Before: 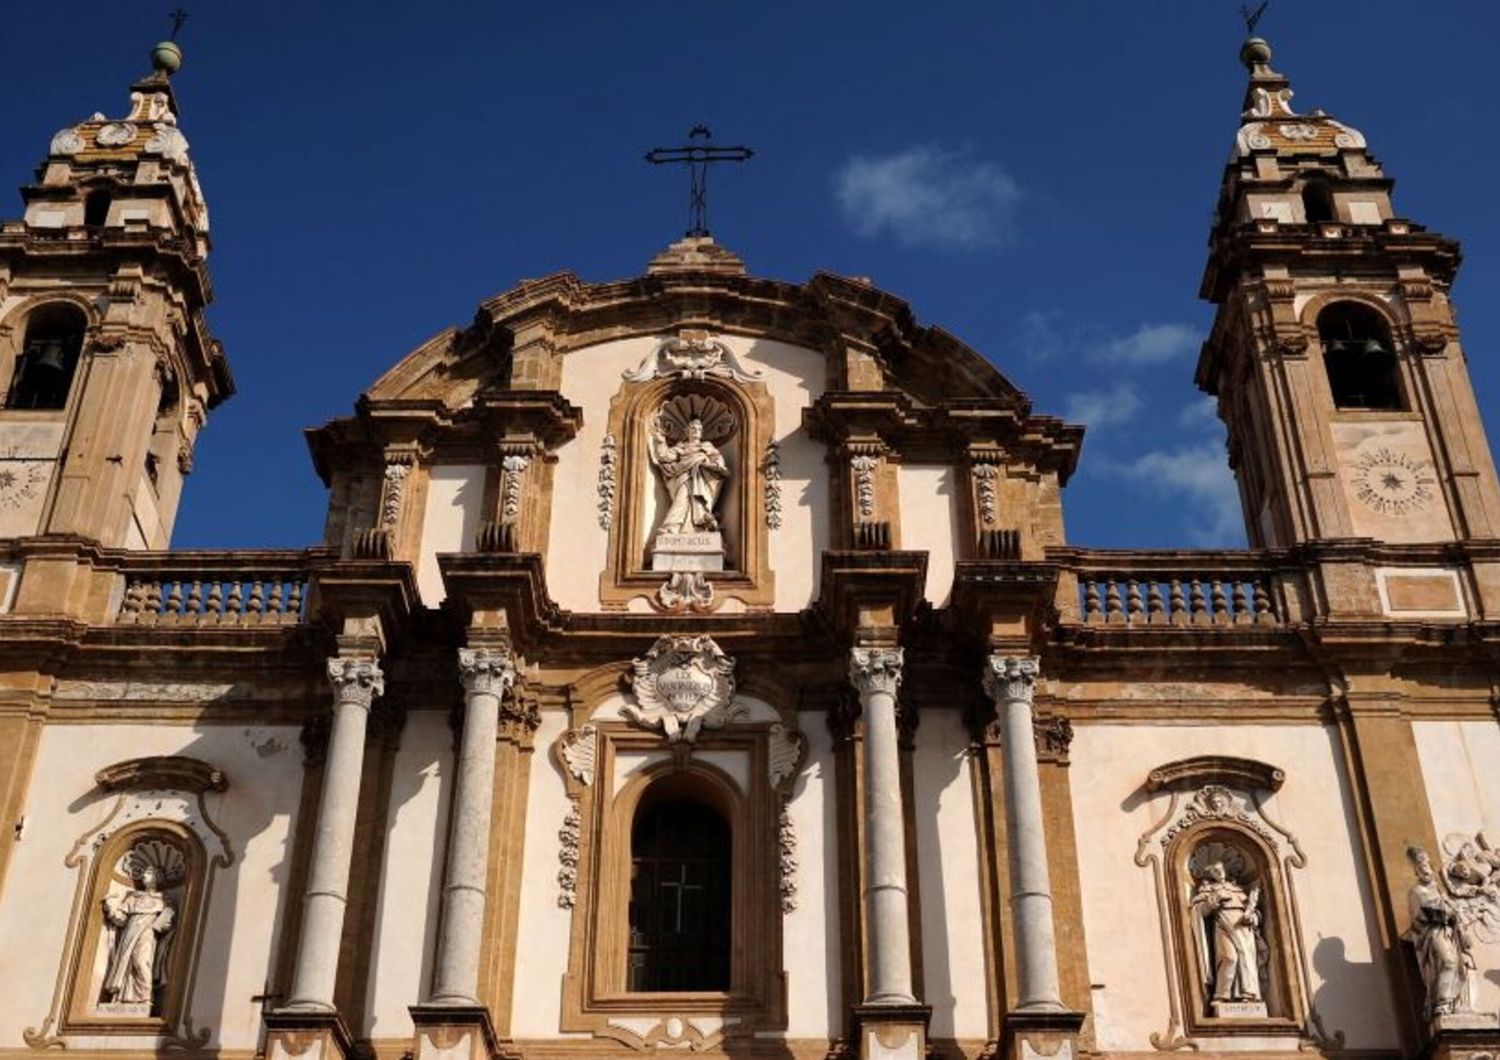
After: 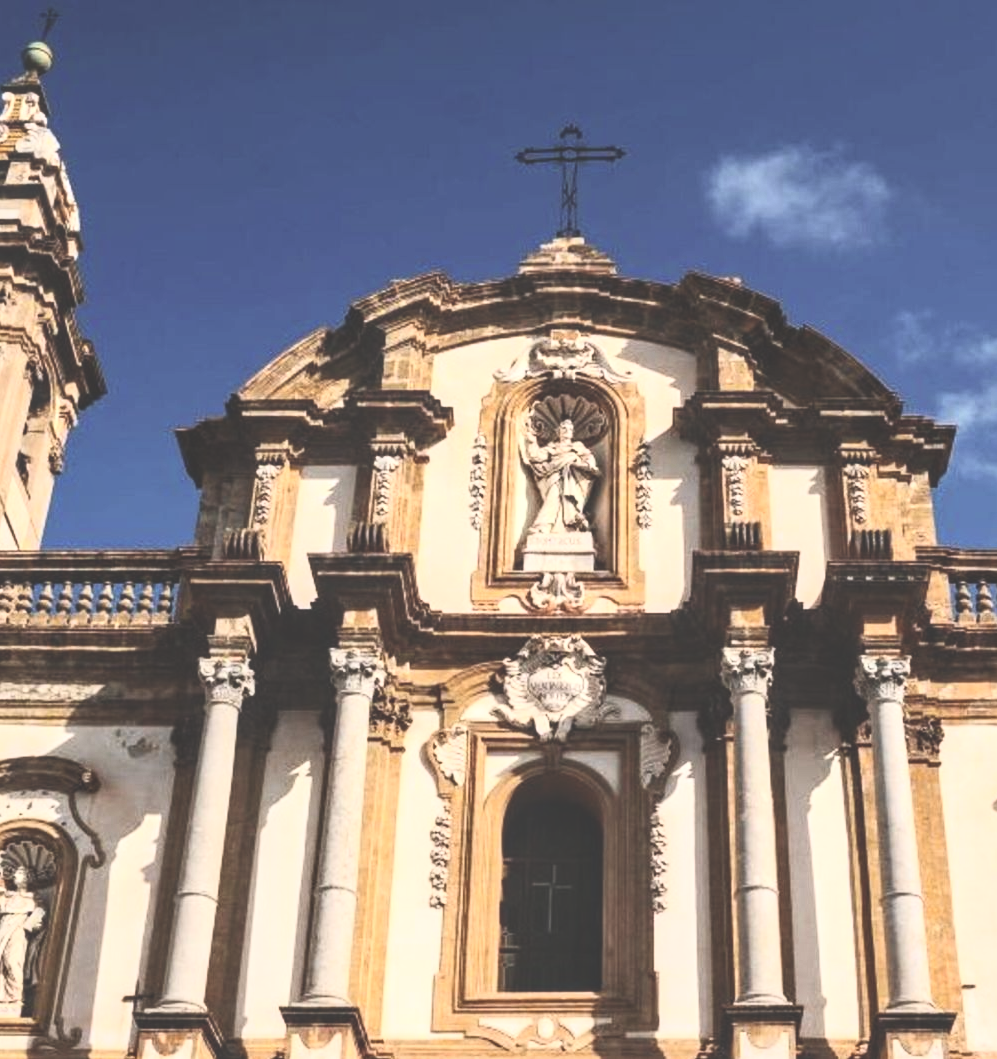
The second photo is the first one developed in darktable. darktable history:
color balance rgb: perceptual saturation grading › global saturation 25.811%, global vibrance 18.461%
crop and rotate: left 8.651%, right 24.858%
contrast brightness saturation: contrast 0.429, brightness 0.556, saturation -0.181
local contrast: on, module defaults
exposure: black level correction -0.021, exposure -0.039 EV, compensate exposure bias true, compensate highlight preservation false
